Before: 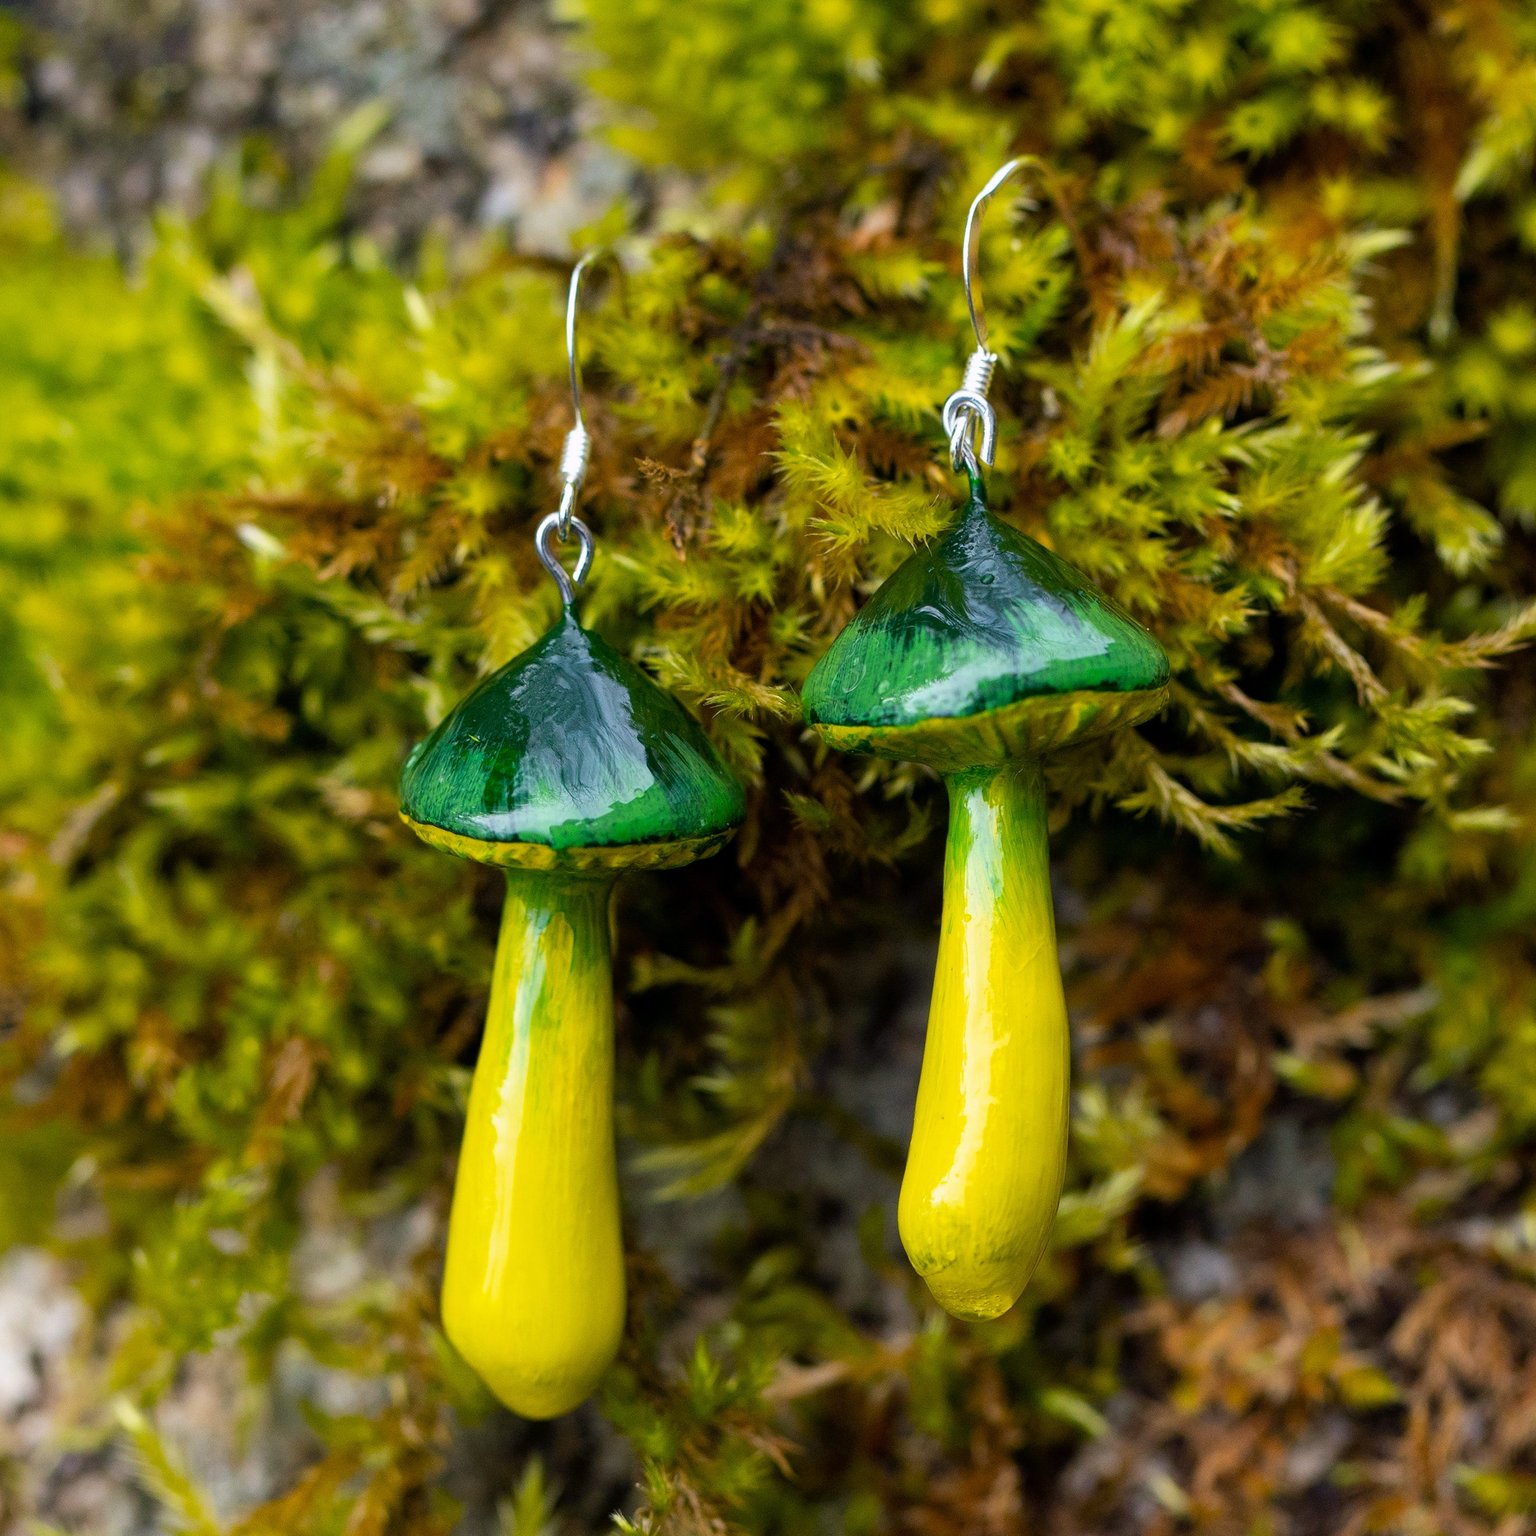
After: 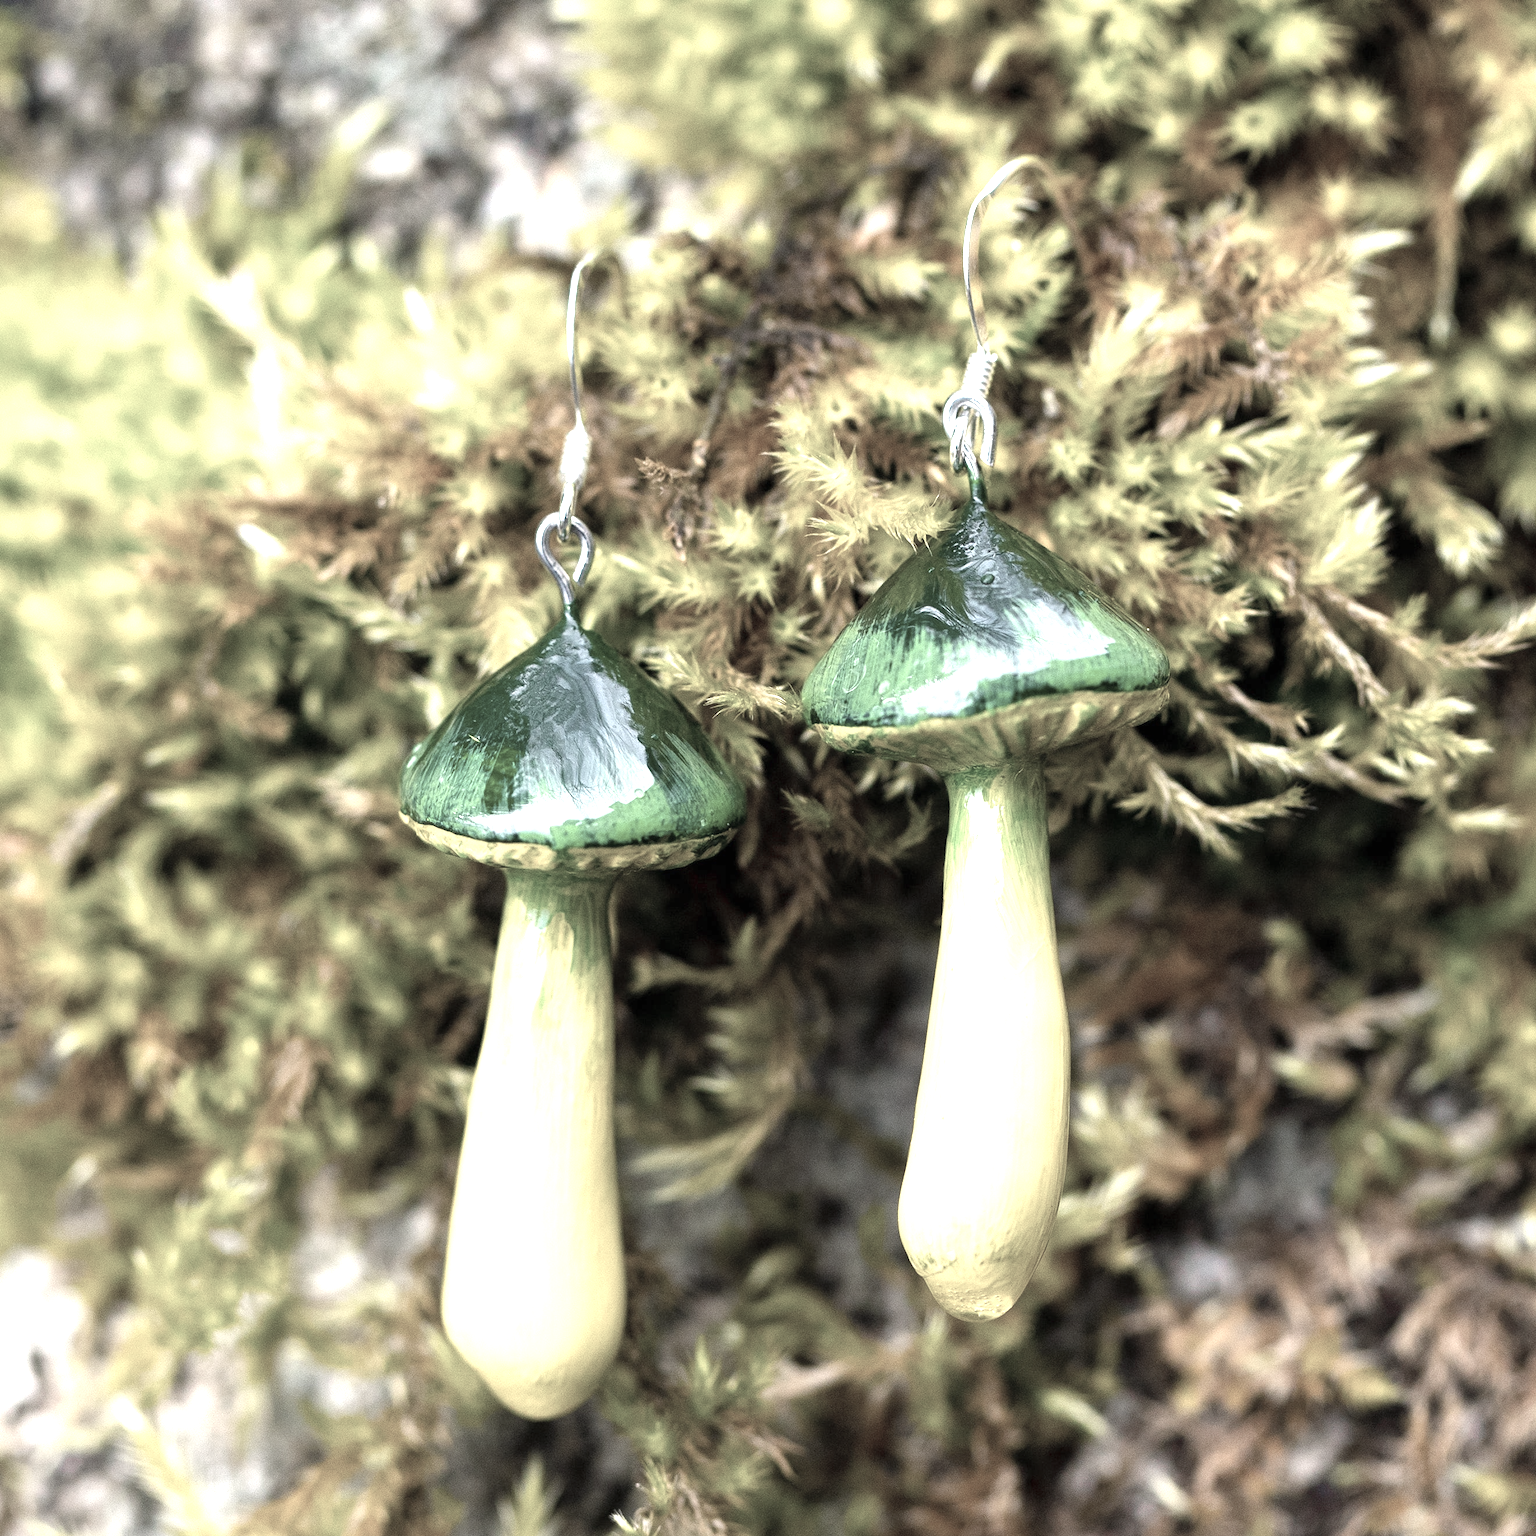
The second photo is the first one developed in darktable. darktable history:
exposure: black level correction 0, exposure 1.45 EV, compensate exposure bias true, compensate highlight preservation false
color zones: curves: ch1 [(0, 0.34) (0.143, 0.164) (0.286, 0.152) (0.429, 0.176) (0.571, 0.173) (0.714, 0.188) (0.857, 0.199) (1, 0.34)]
